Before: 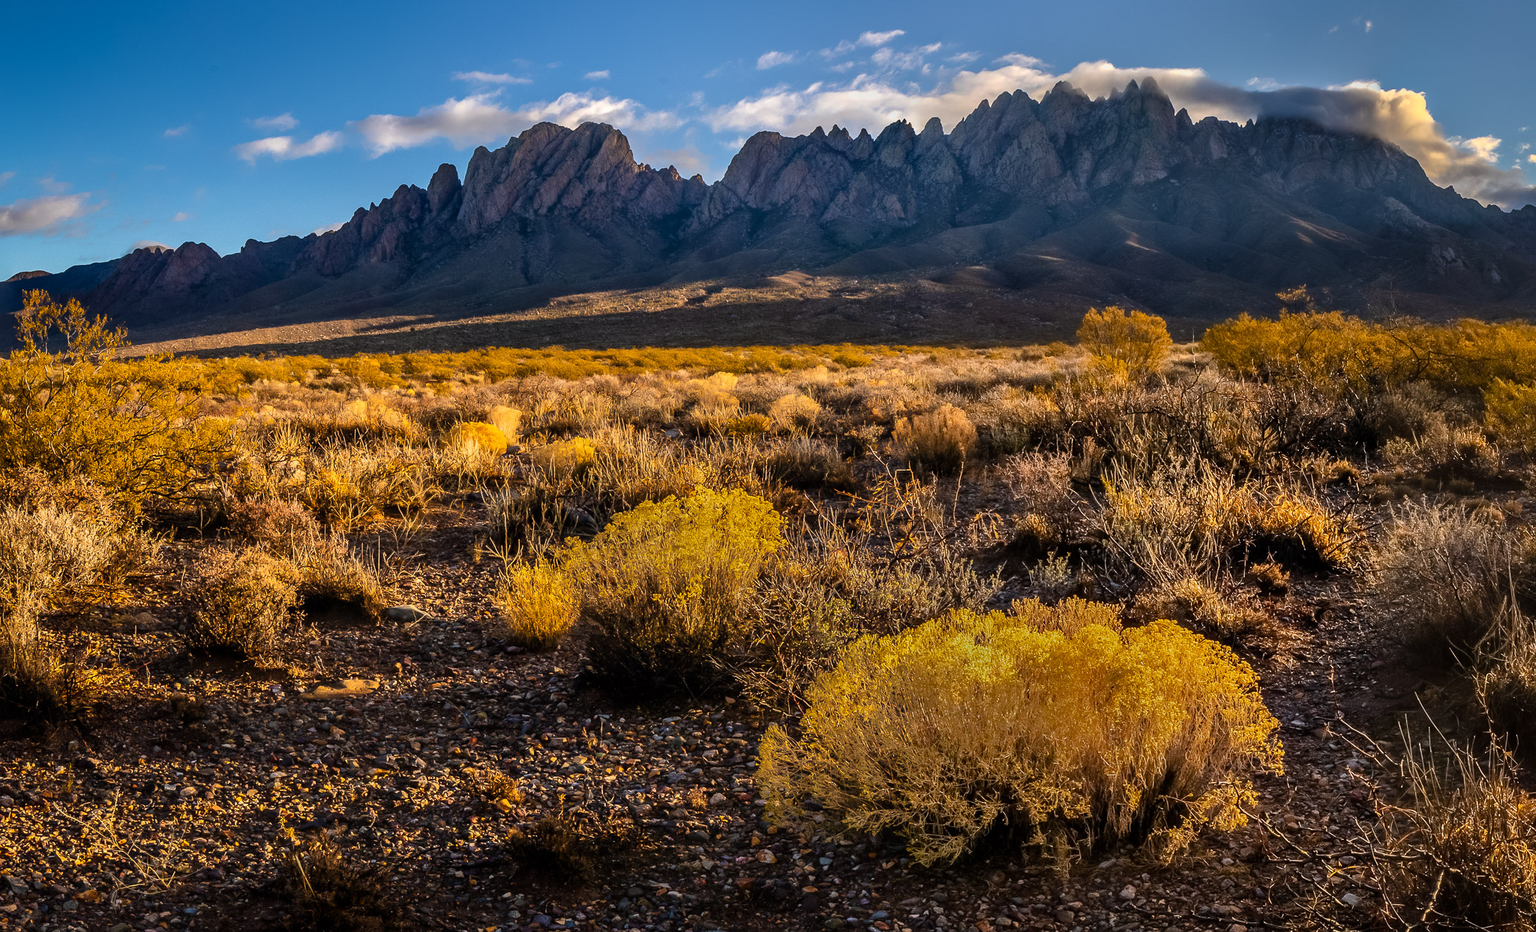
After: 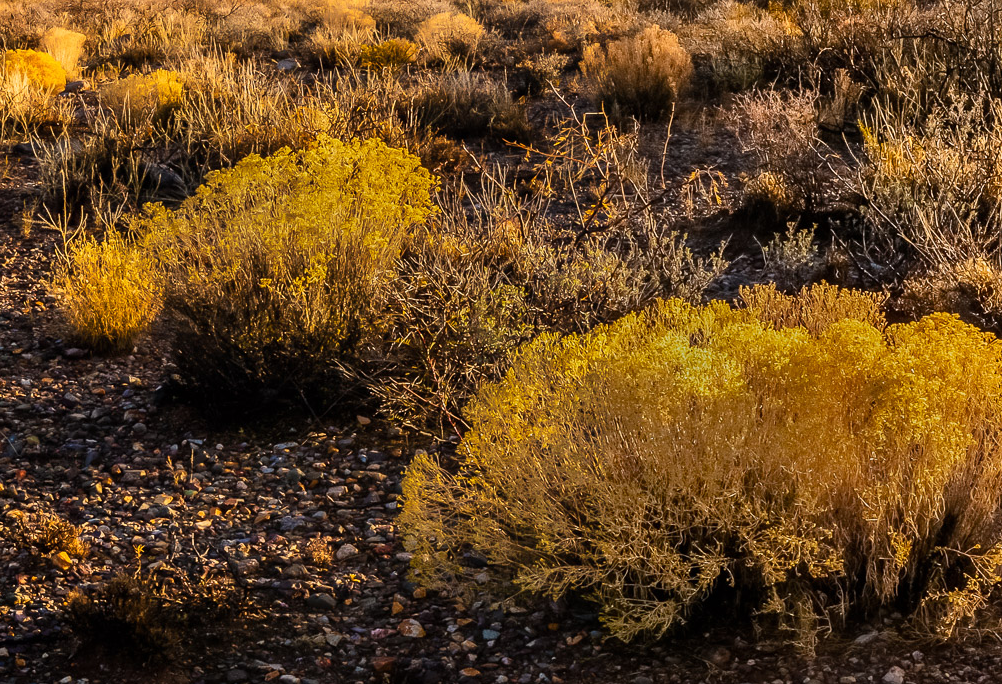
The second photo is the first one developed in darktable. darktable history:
crop: left 29.826%, top 41.352%, right 21.226%, bottom 3.506%
